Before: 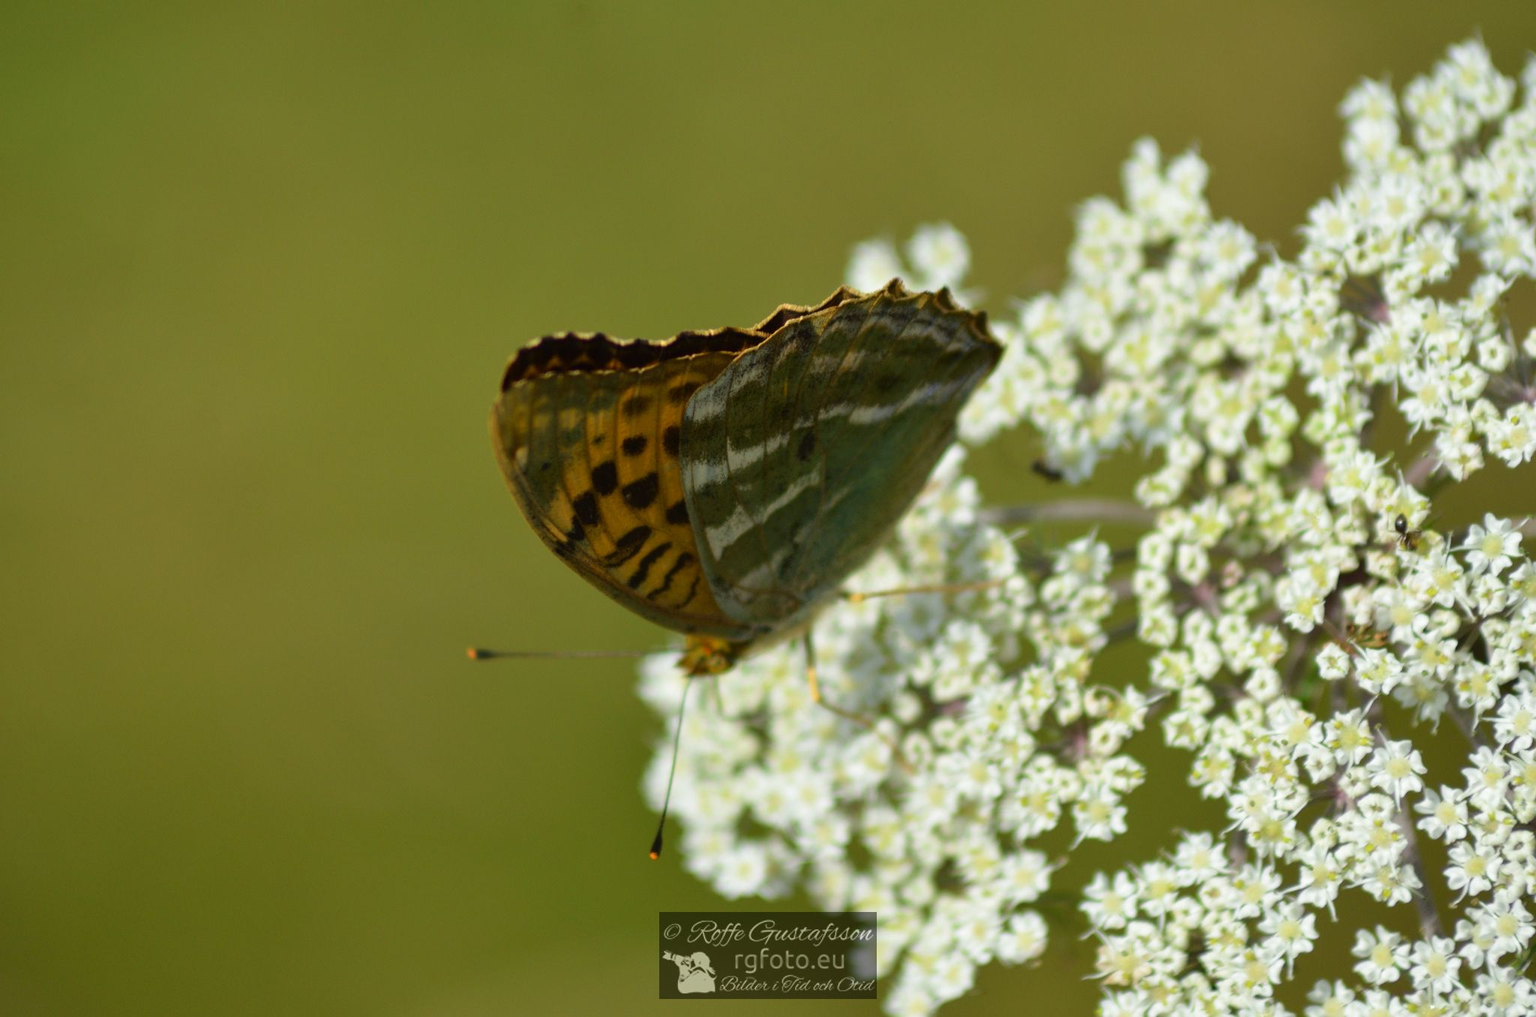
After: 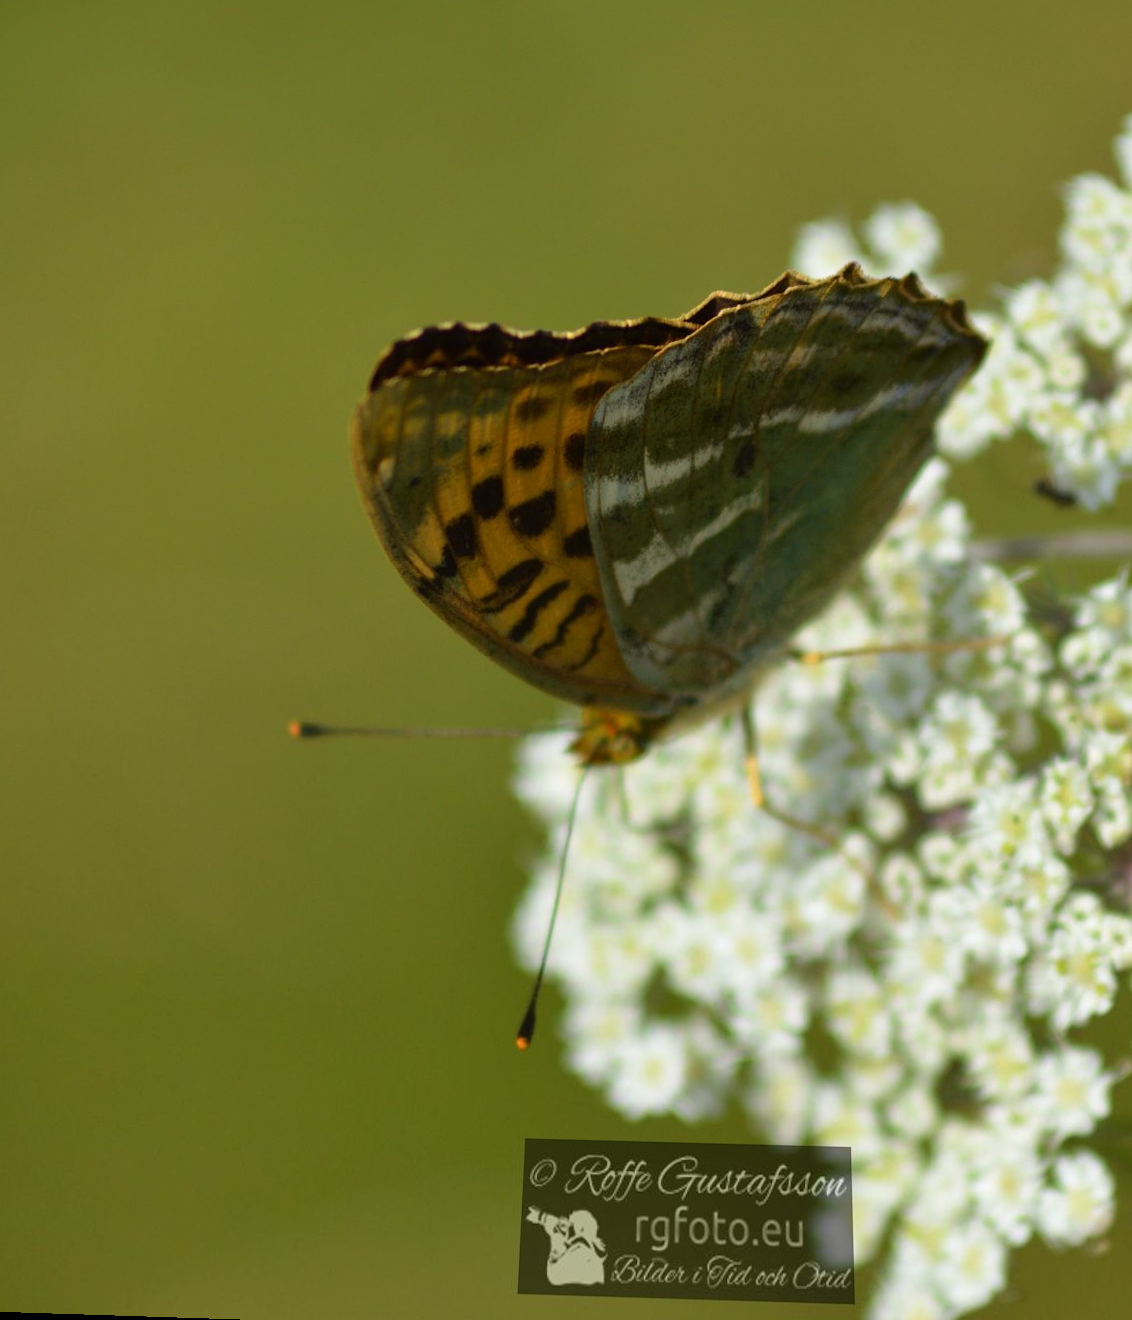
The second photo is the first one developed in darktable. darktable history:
crop and rotate: left 6.617%, right 26.717%
rotate and perspective: rotation 0.72°, lens shift (vertical) -0.352, lens shift (horizontal) -0.051, crop left 0.152, crop right 0.859, crop top 0.019, crop bottom 0.964
